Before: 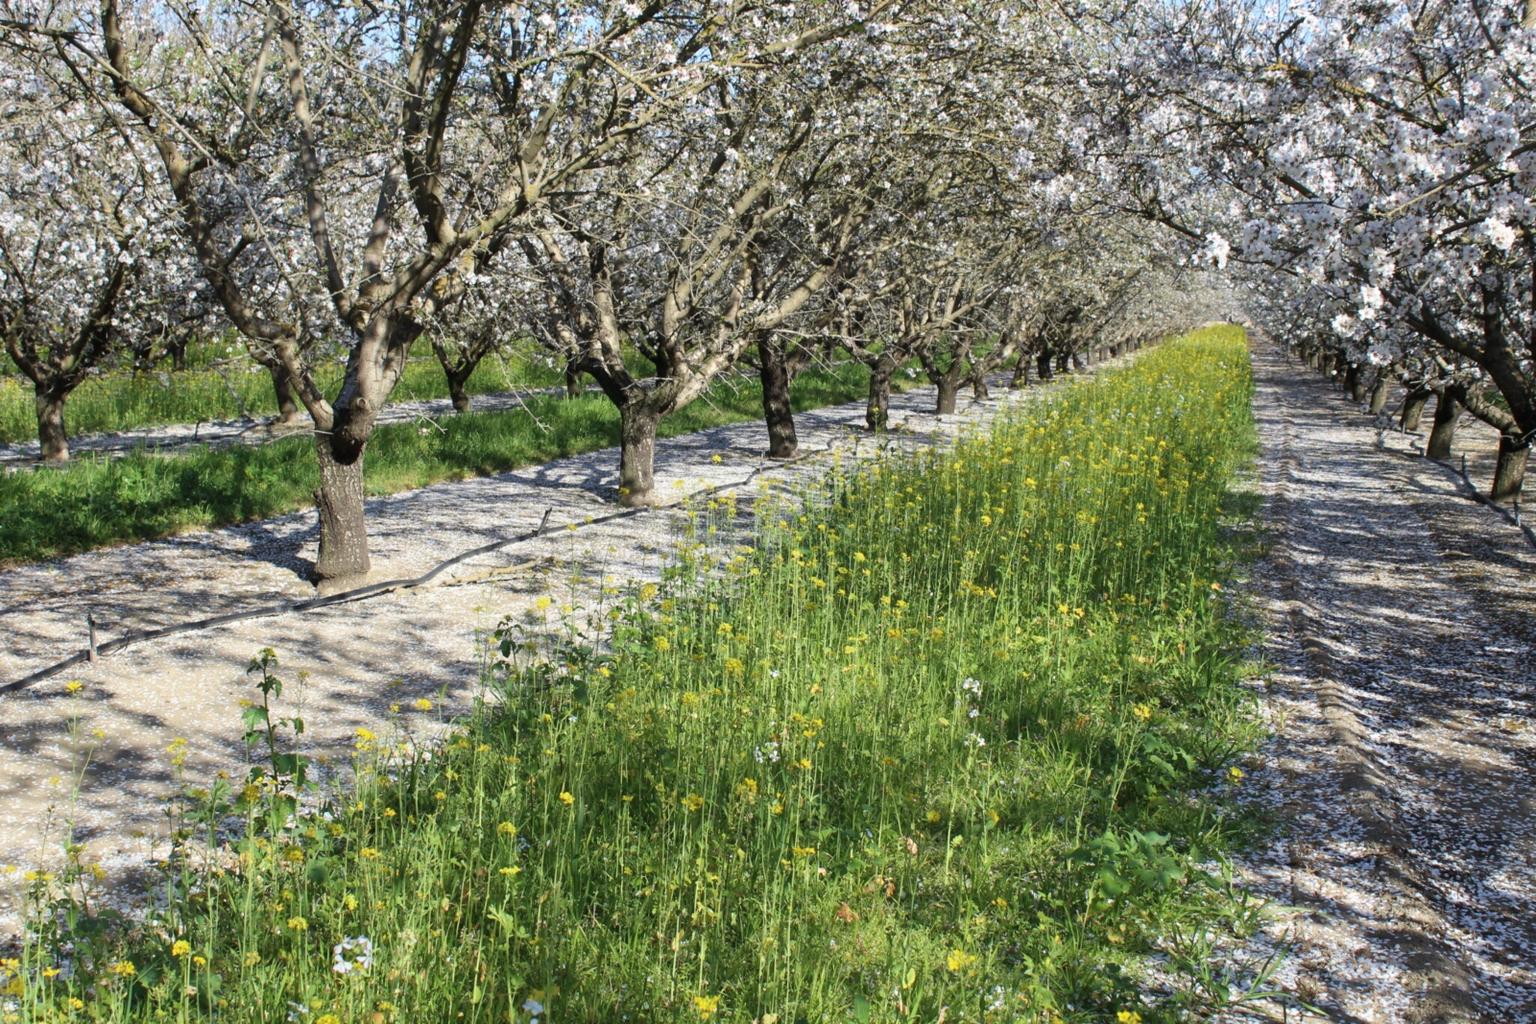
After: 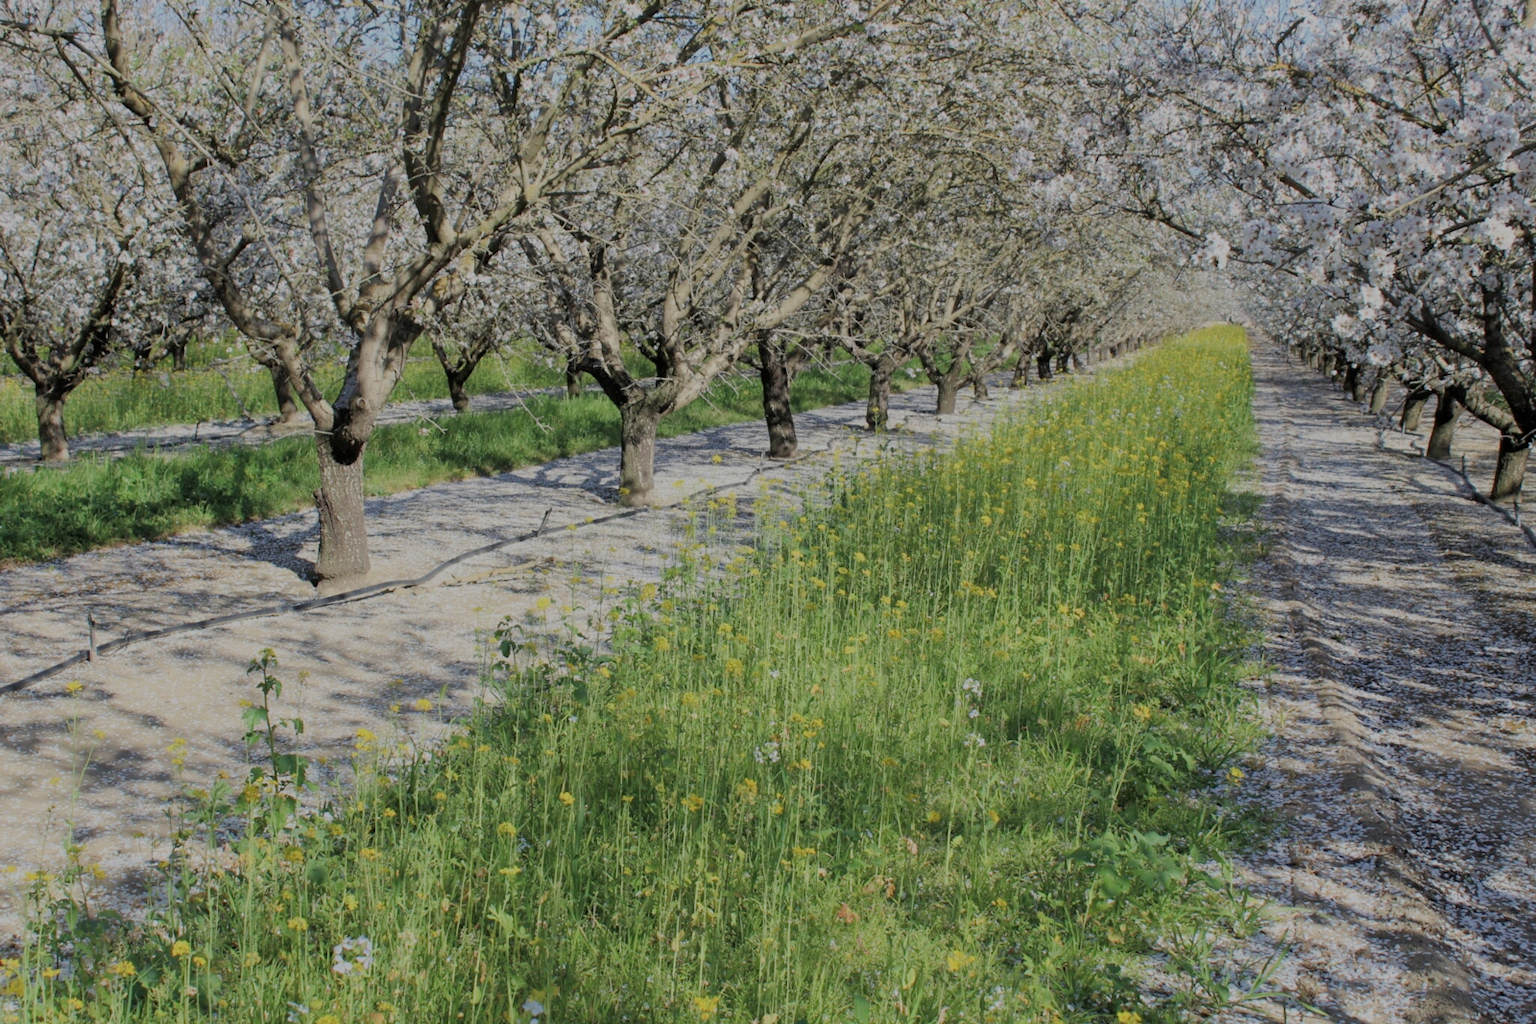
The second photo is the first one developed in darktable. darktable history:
filmic rgb: middle gray luminance 2.59%, black relative exposure -9.89 EV, white relative exposure 6.98 EV, dynamic range scaling 9.54%, target black luminance 0%, hardness 3.19, latitude 43.47%, contrast 0.671, highlights saturation mix 6.36%, shadows ↔ highlights balance 13.44%
